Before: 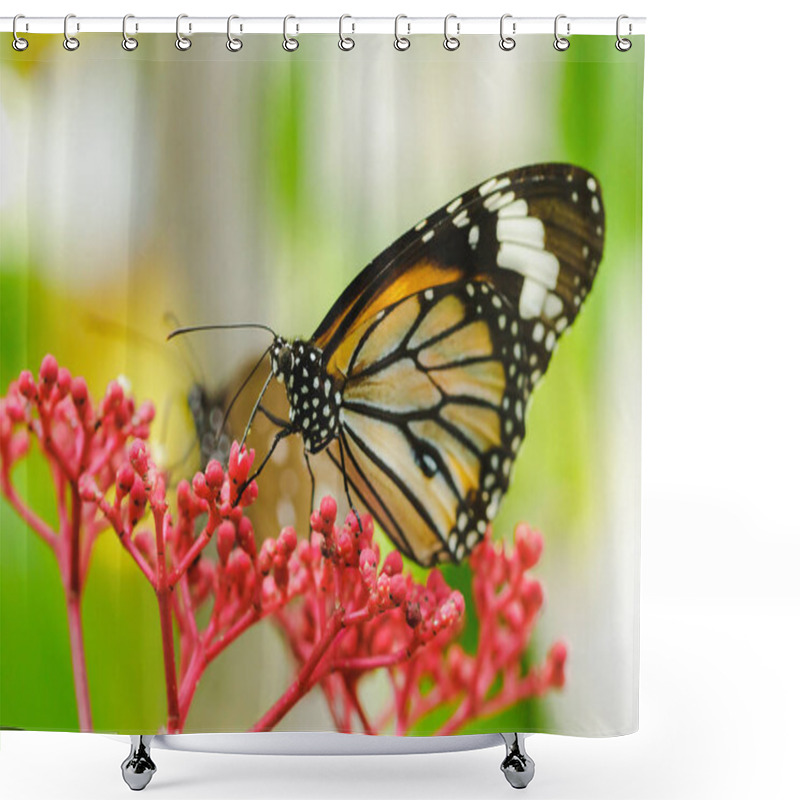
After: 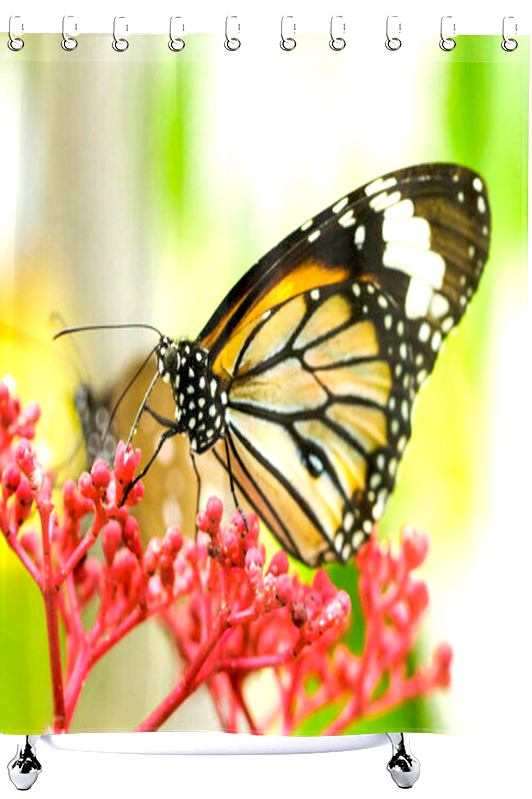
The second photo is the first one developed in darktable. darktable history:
exposure: black level correction 0.01, exposure 1 EV, compensate exposure bias true, compensate highlight preservation false
crop and rotate: left 14.309%, right 19.15%
